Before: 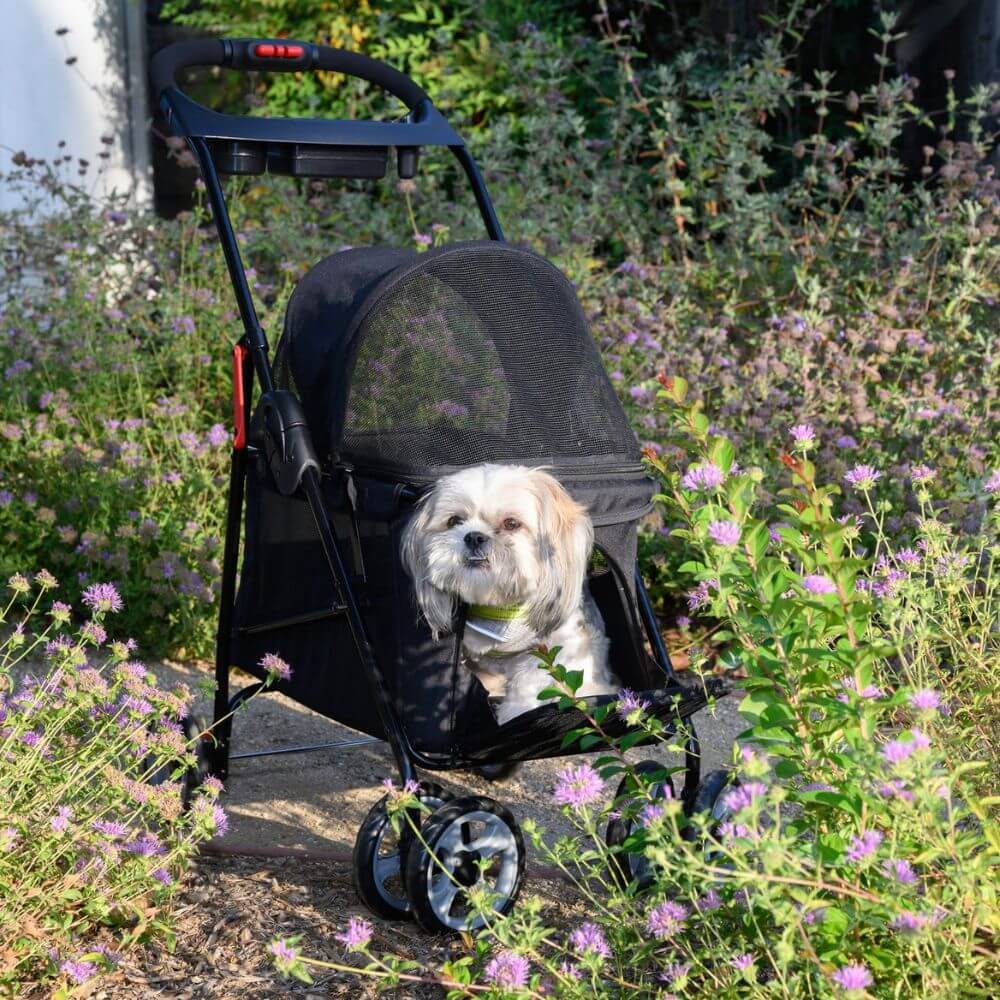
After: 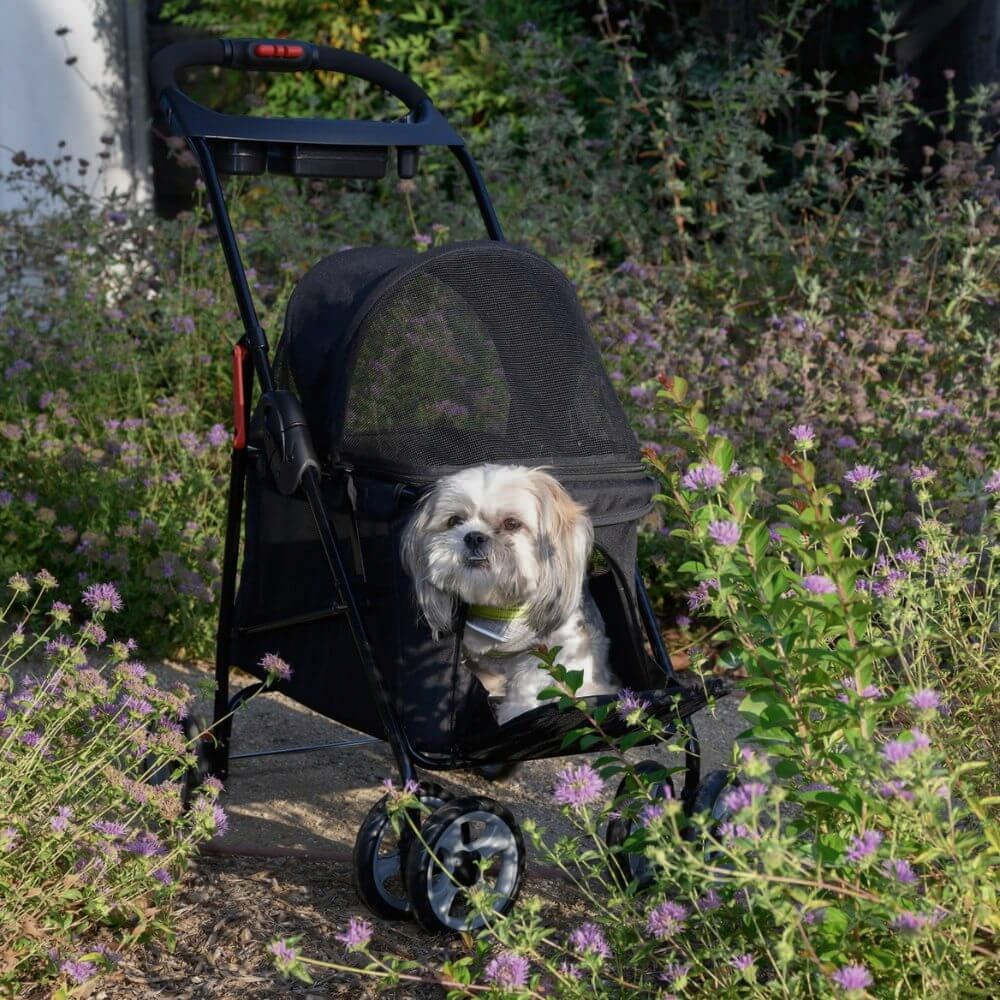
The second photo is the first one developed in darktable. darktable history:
exposure: exposure -0.151 EV, compensate highlight preservation false
tone equalizer: on, module defaults
tone curve: curves: ch0 [(0, 0) (0.797, 0.684) (1, 1)], color space Lab, linked channels, preserve colors none
